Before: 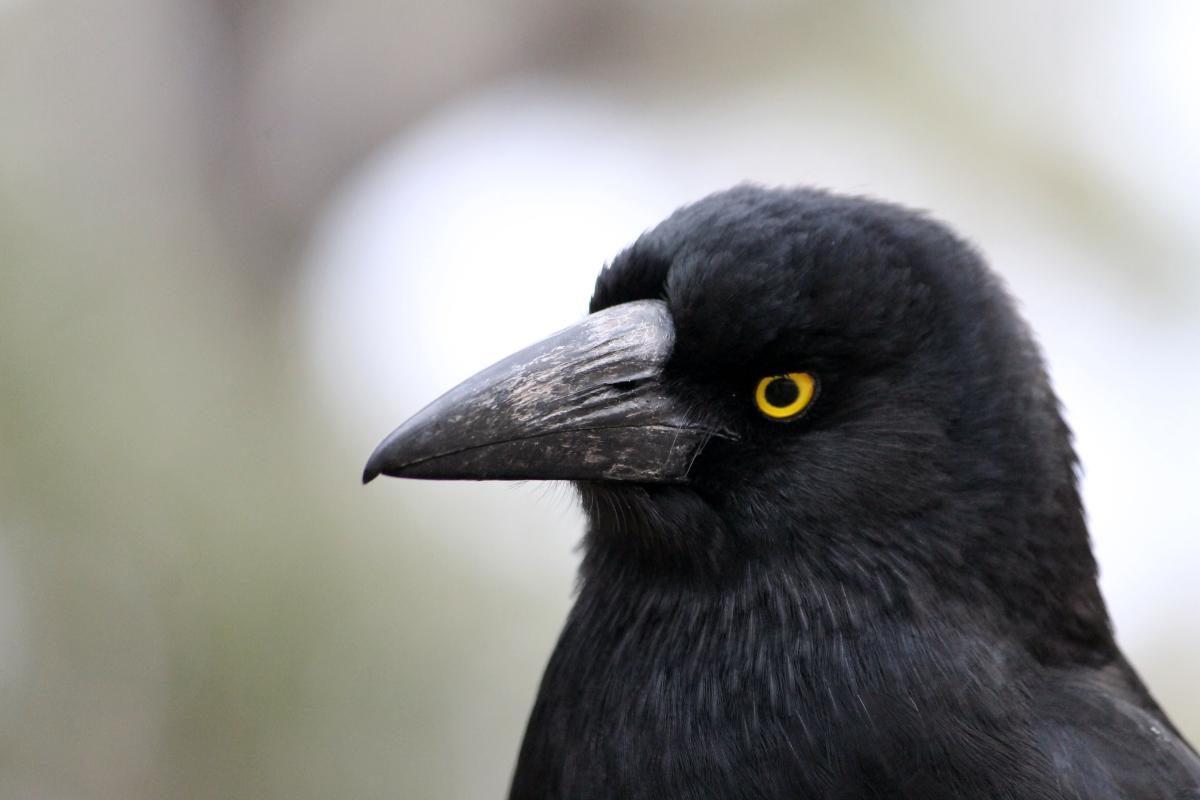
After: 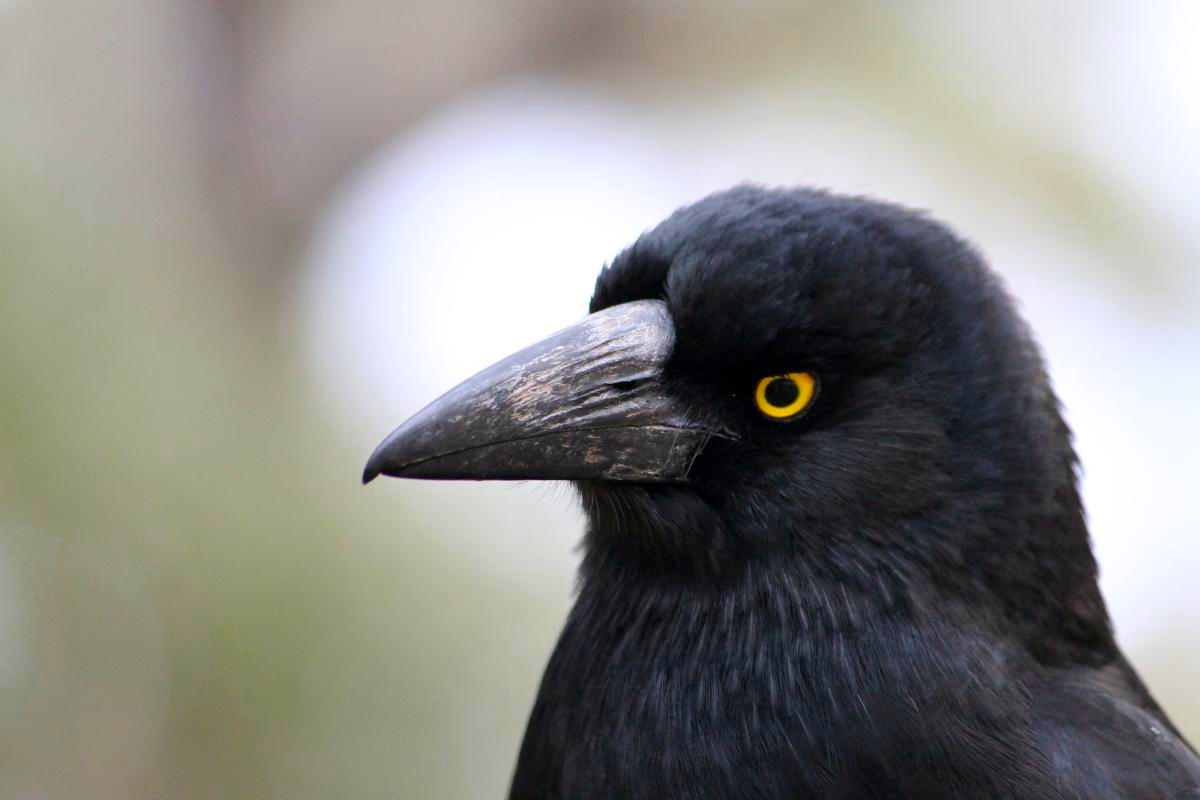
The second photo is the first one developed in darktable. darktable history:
contrast brightness saturation: saturation 0.487
